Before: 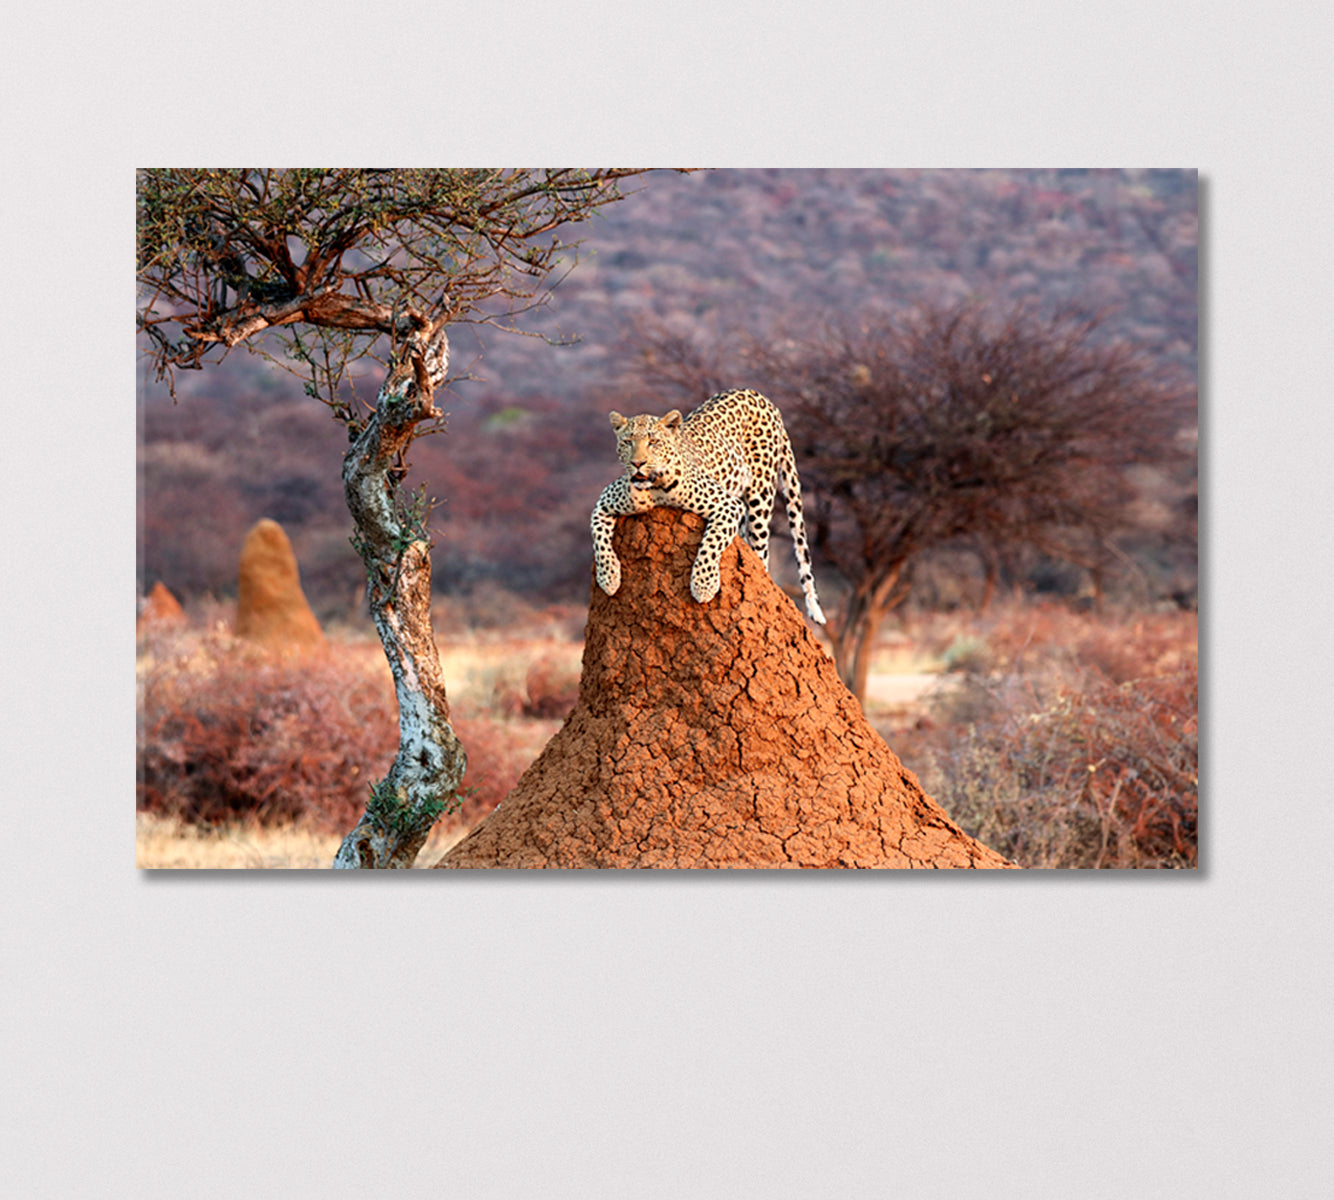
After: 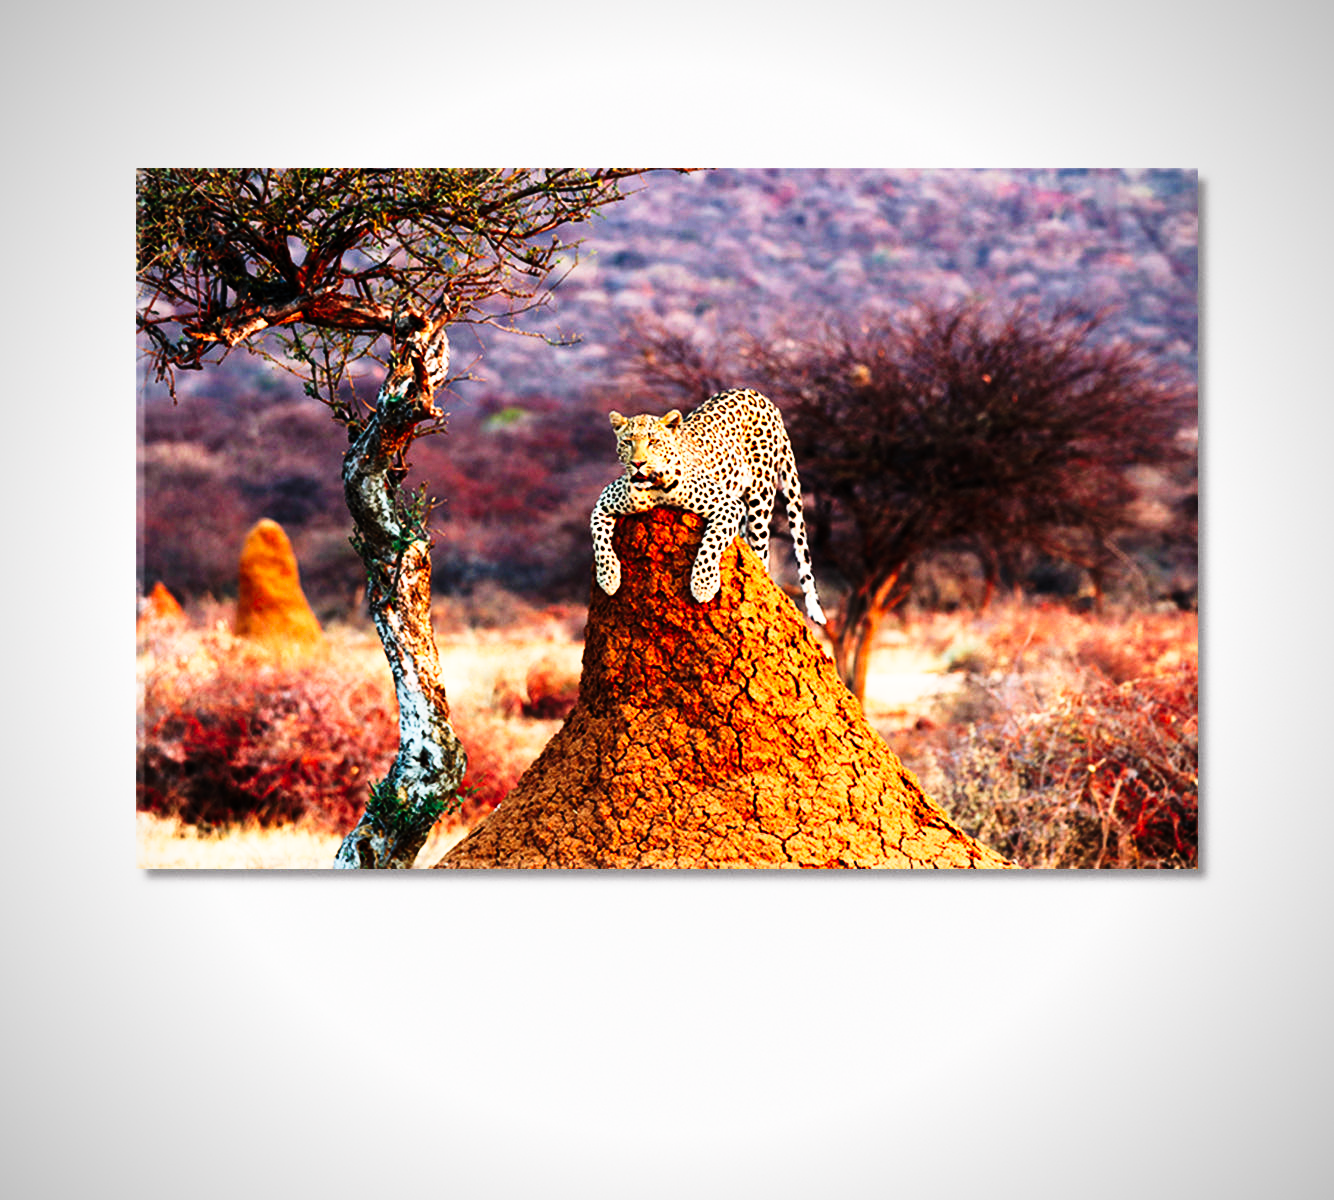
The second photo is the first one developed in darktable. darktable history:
tone curve: curves: ch0 [(0, 0) (0.003, 0.003) (0.011, 0.006) (0.025, 0.01) (0.044, 0.016) (0.069, 0.02) (0.1, 0.025) (0.136, 0.034) (0.177, 0.051) (0.224, 0.08) (0.277, 0.131) (0.335, 0.209) (0.399, 0.328) (0.468, 0.47) (0.543, 0.629) (0.623, 0.788) (0.709, 0.903) (0.801, 0.965) (0.898, 0.989) (1, 1)], preserve colors none
vignetting: fall-off radius 60.92%
